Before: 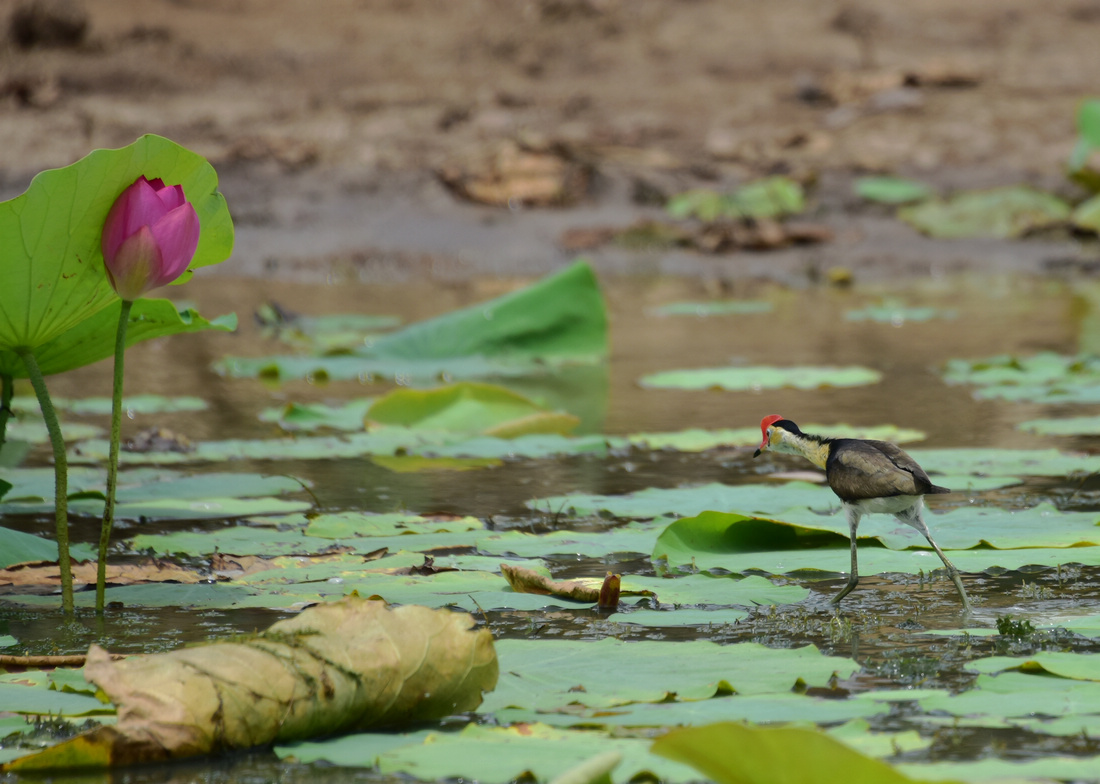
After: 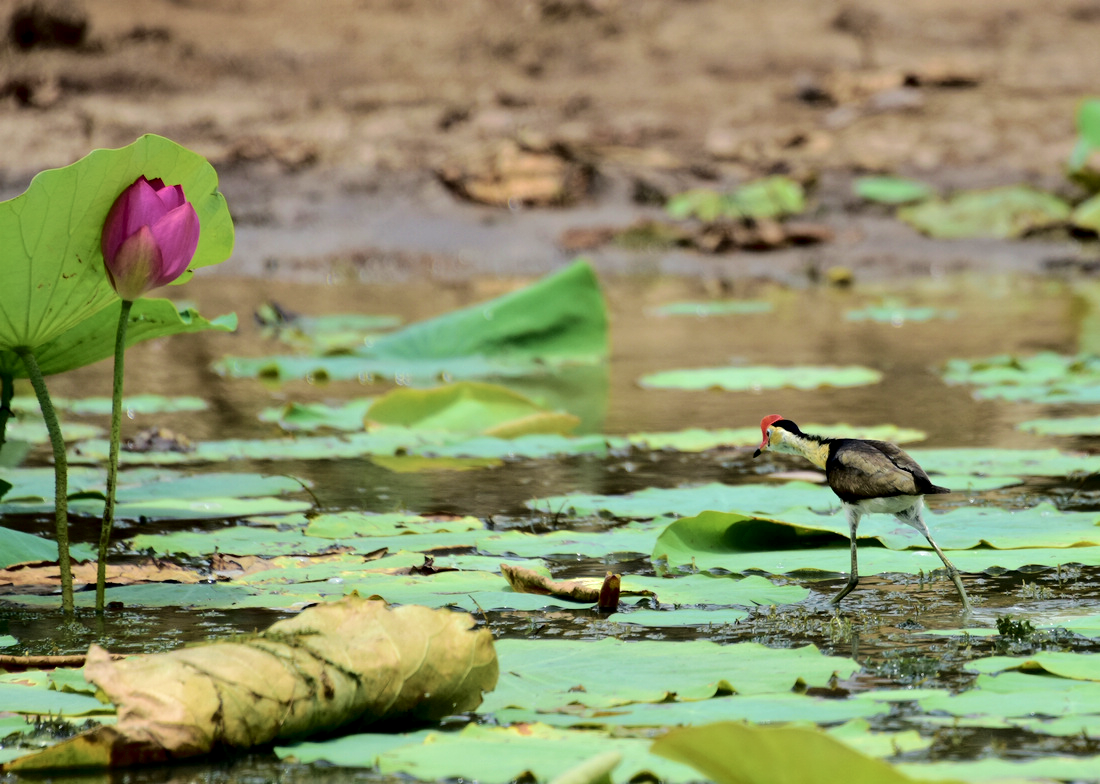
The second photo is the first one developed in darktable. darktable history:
tone curve: curves: ch0 [(0, 0) (0.003, 0.047) (0.011, 0.051) (0.025, 0.061) (0.044, 0.075) (0.069, 0.09) (0.1, 0.102) (0.136, 0.125) (0.177, 0.173) (0.224, 0.226) (0.277, 0.303) (0.335, 0.388) (0.399, 0.469) (0.468, 0.545) (0.543, 0.623) (0.623, 0.695) (0.709, 0.766) (0.801, 0.832) (0.898, 0.905) (1, 1)], color space Lab, independent channels, preserve colors none
exposure: exposure -0.029 EV, compensate exposure bias true, compensate highlight preservation false
velvia: strength 36.29%
local contrast: highlights 167%, shadows 151%, detail 139%, midtone range 0.253
